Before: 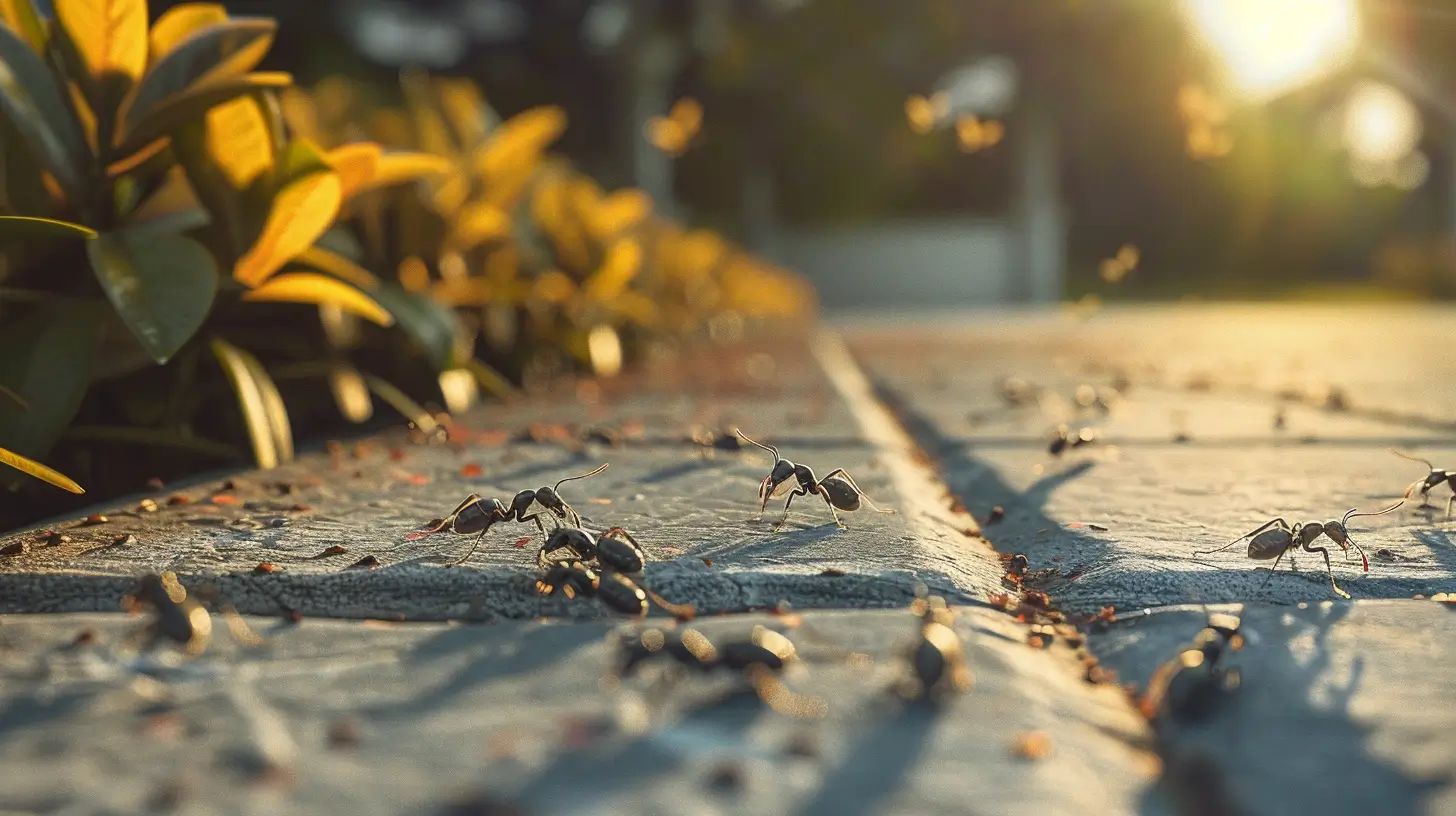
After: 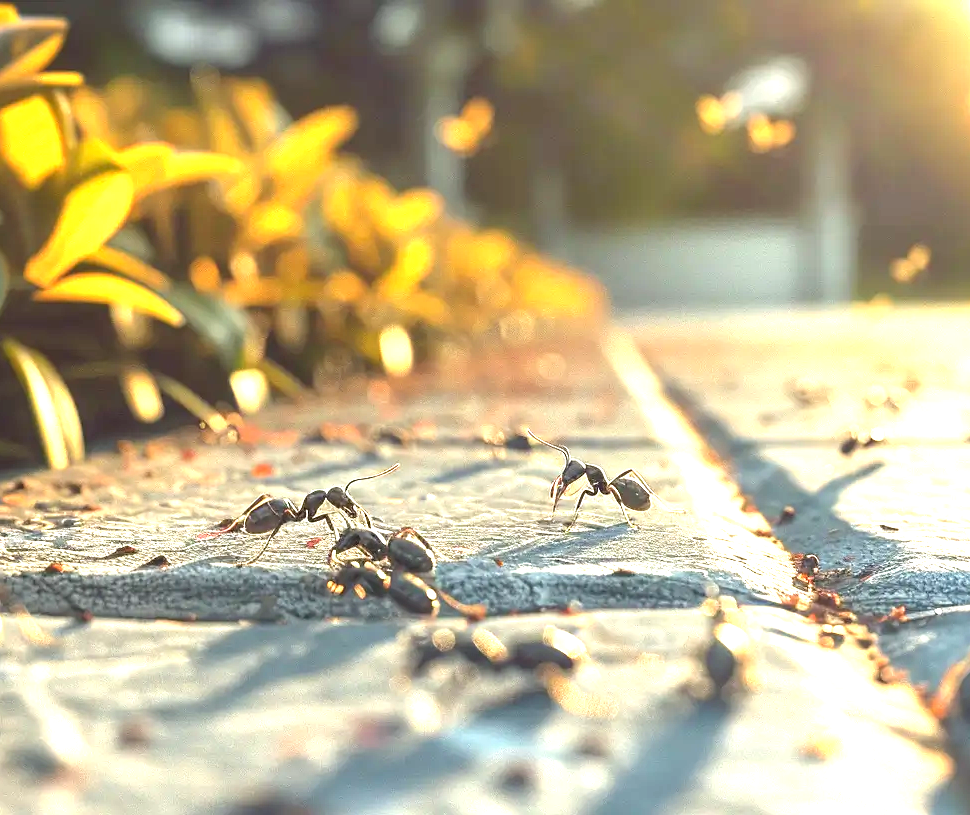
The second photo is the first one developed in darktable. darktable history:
exposure: black level correction 0, exposure 1.6 EV, compensate exposure bias true, compensate highlight preservation false
crop and rotate: left 14.385%, right 18.948%
